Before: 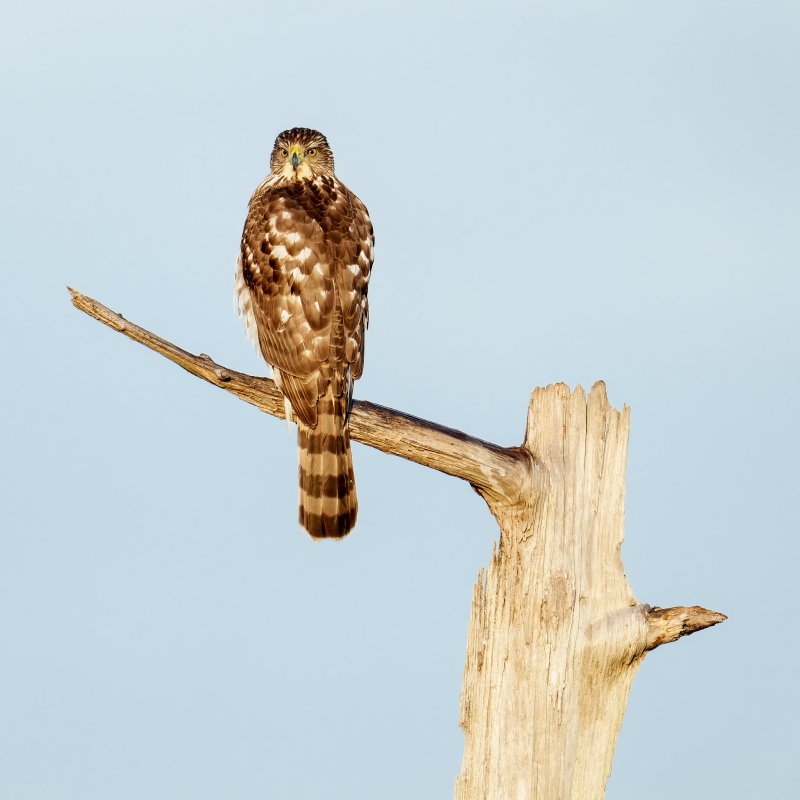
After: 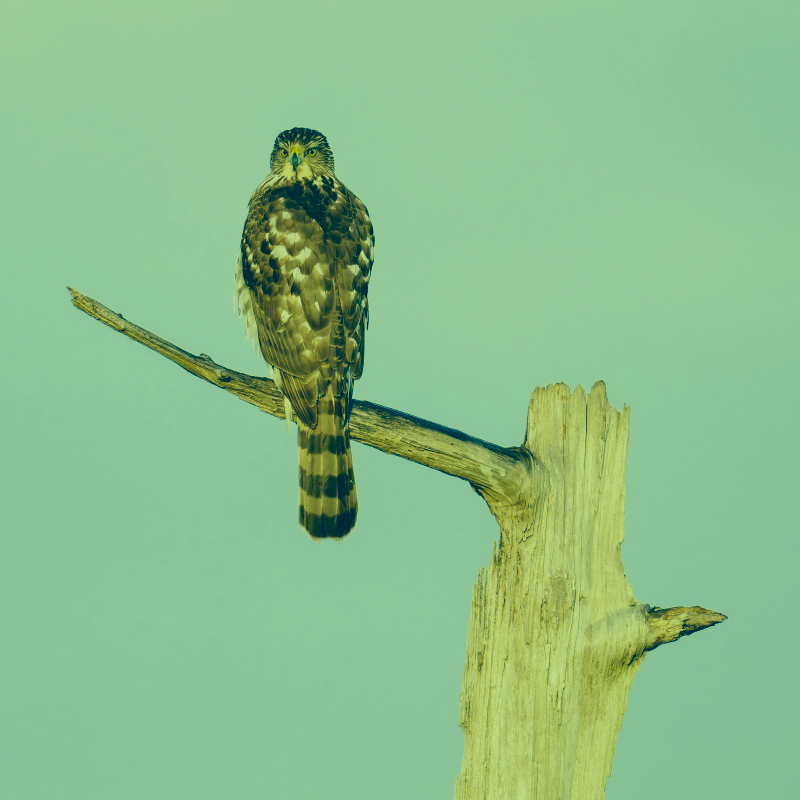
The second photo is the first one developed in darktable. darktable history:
color correction: highlights a* -15.62, highlights b* 39.82, shadows a* -39.21, shadows b* -26.98
exposure: black level correction -0.015, exposure -0.513 EV, compensate exposure bias true, compensate highlight preservation false
